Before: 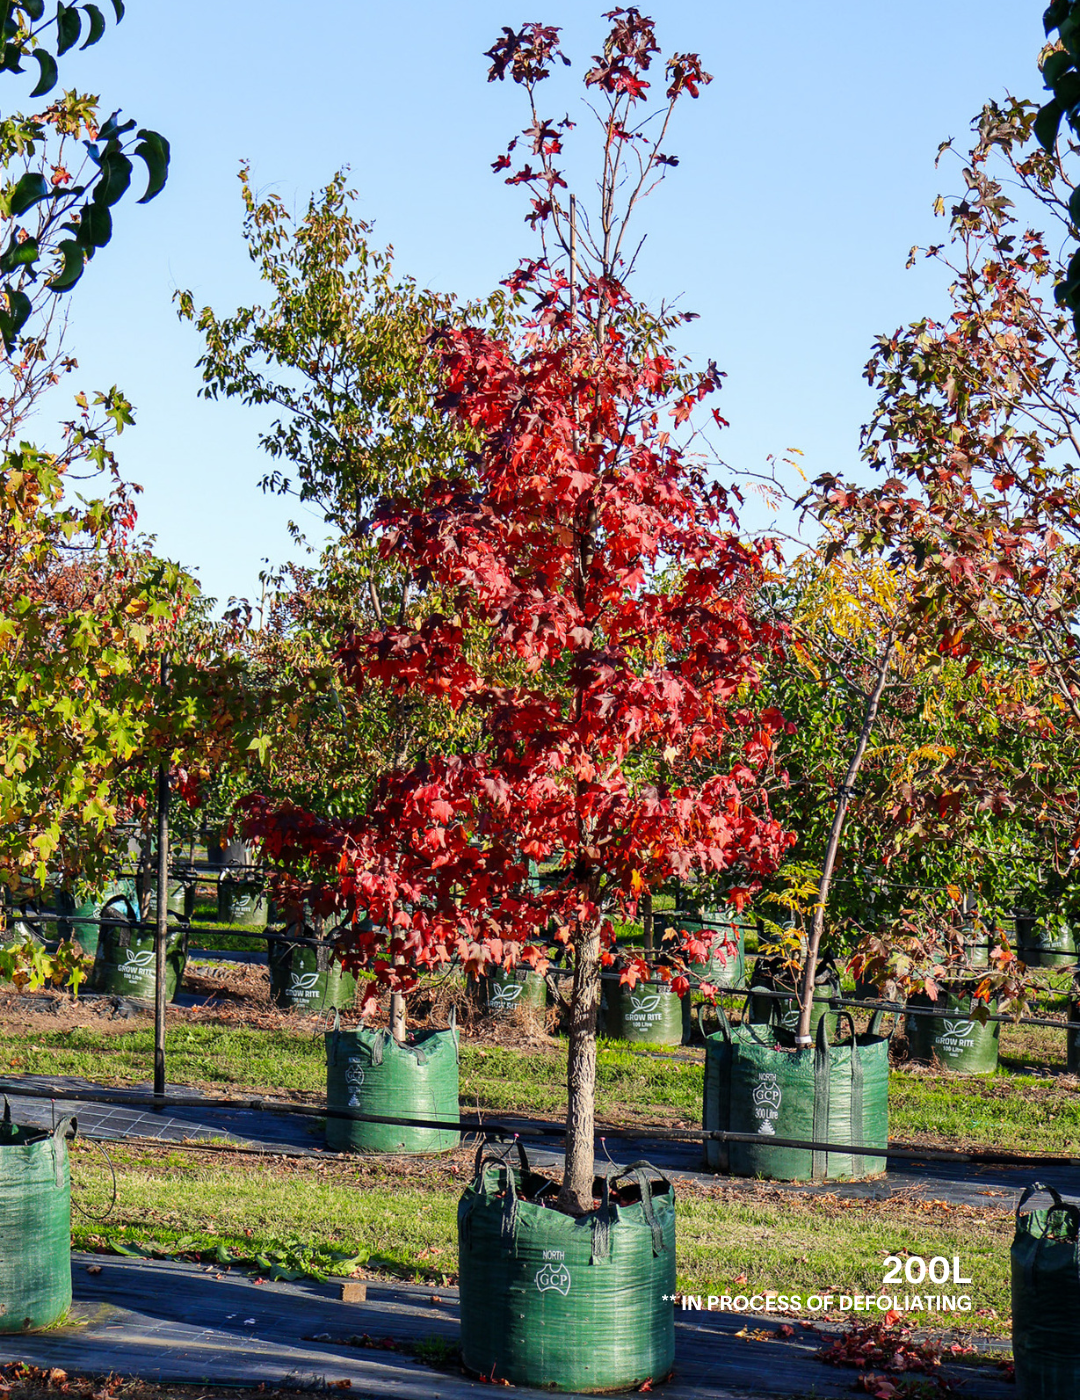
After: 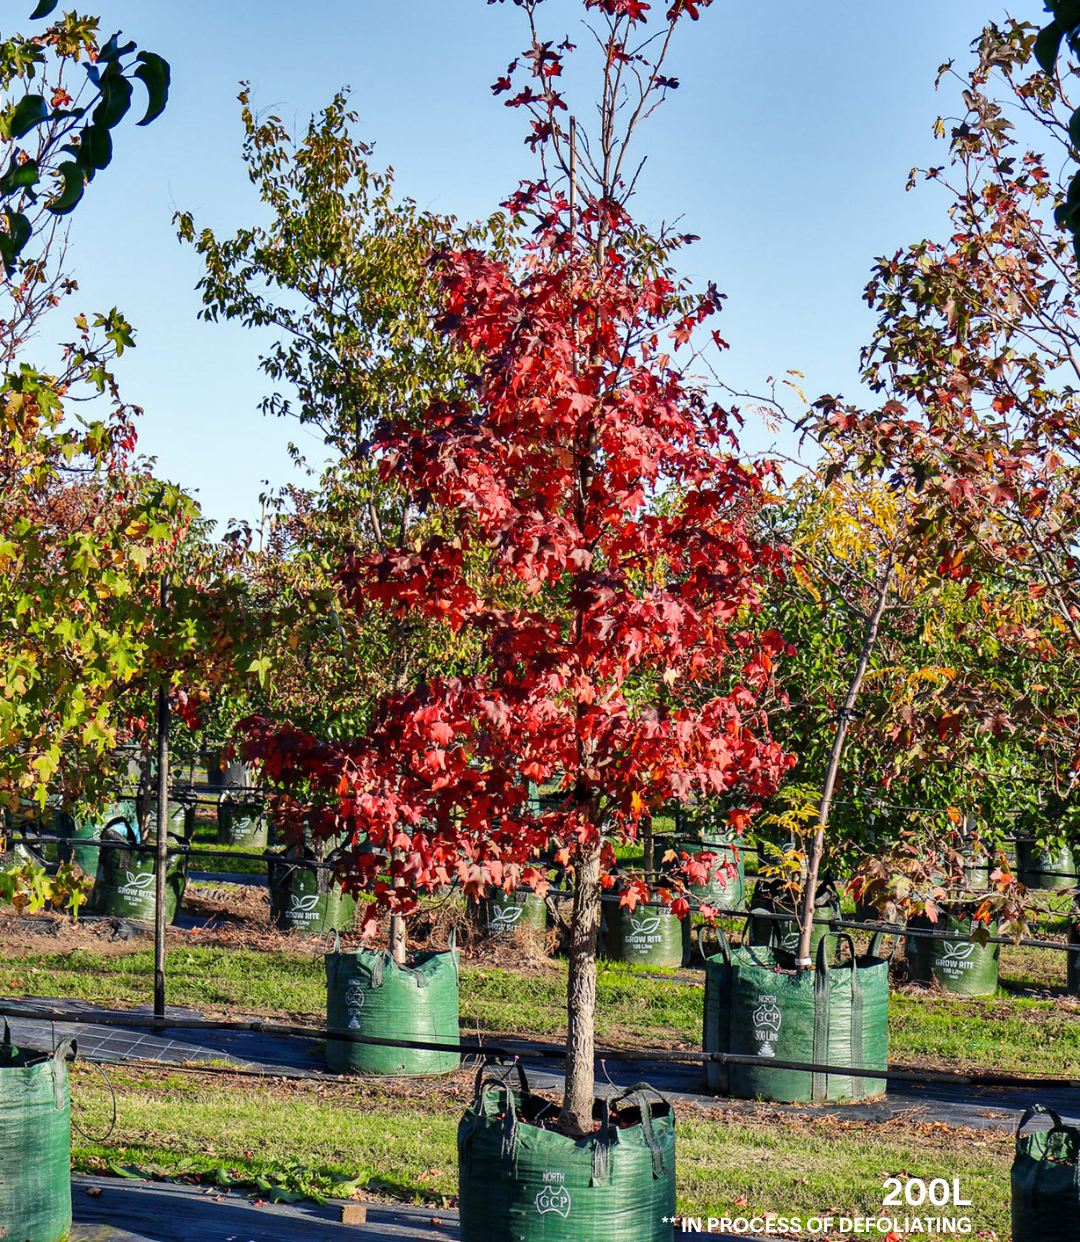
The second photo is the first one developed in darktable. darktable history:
shadows and highlights: radius 108.52, shadows 44.07, highlights -67.8, low approximation 0.01, soften with gaussian
crop and rotate: top 5.609%, bottom 5.609%
